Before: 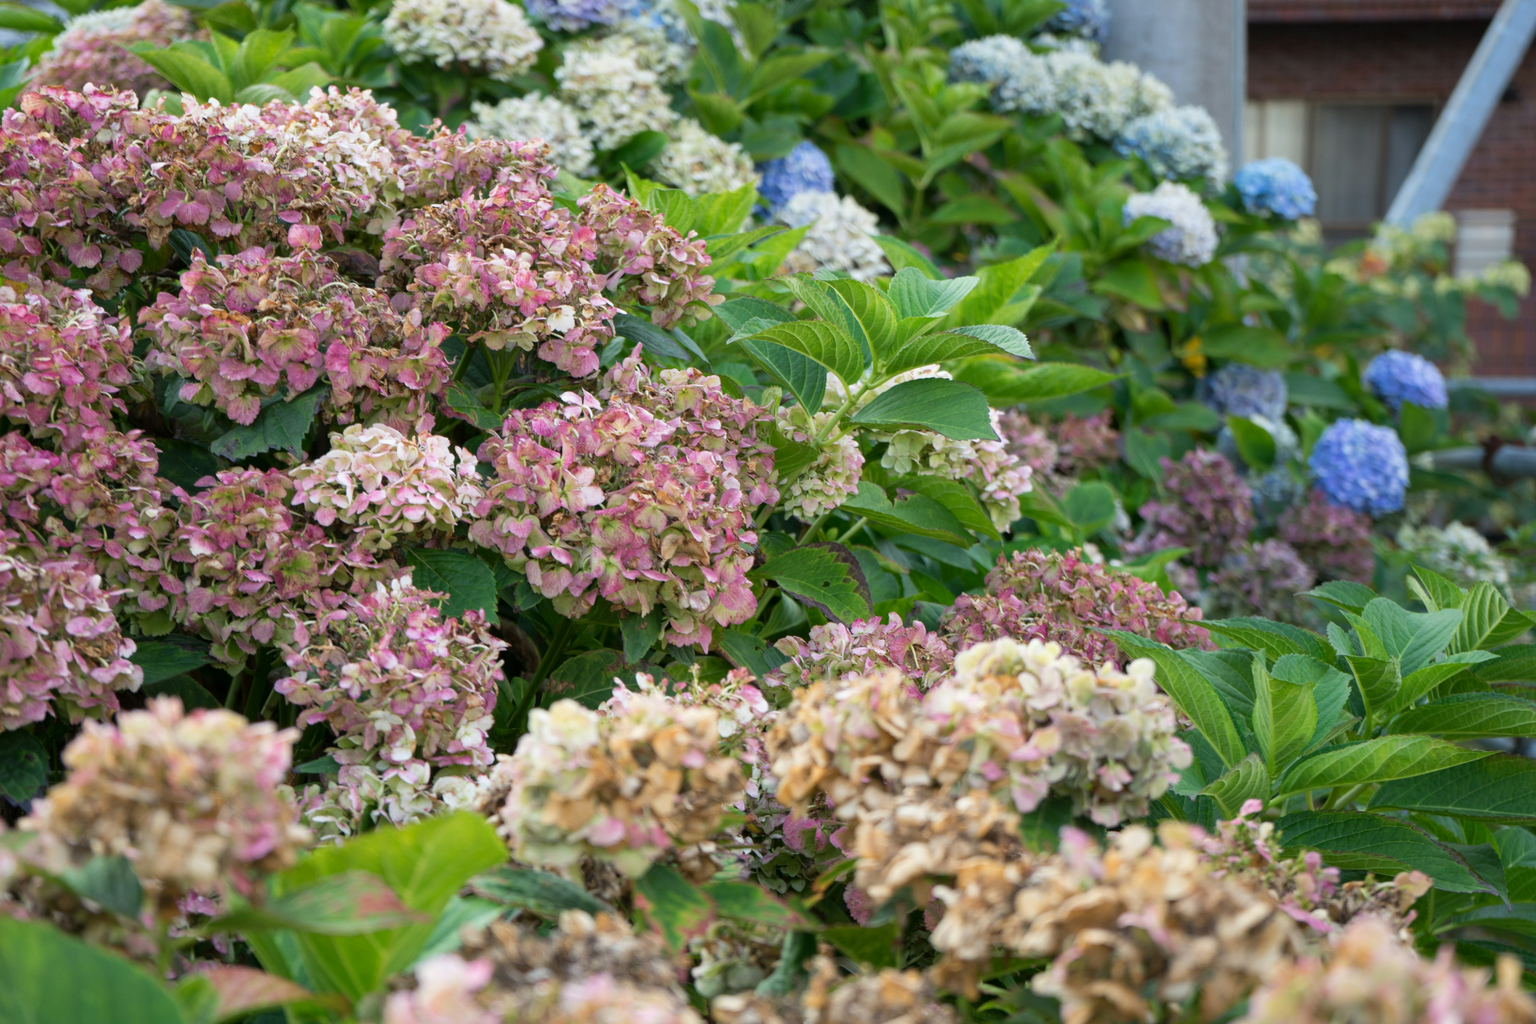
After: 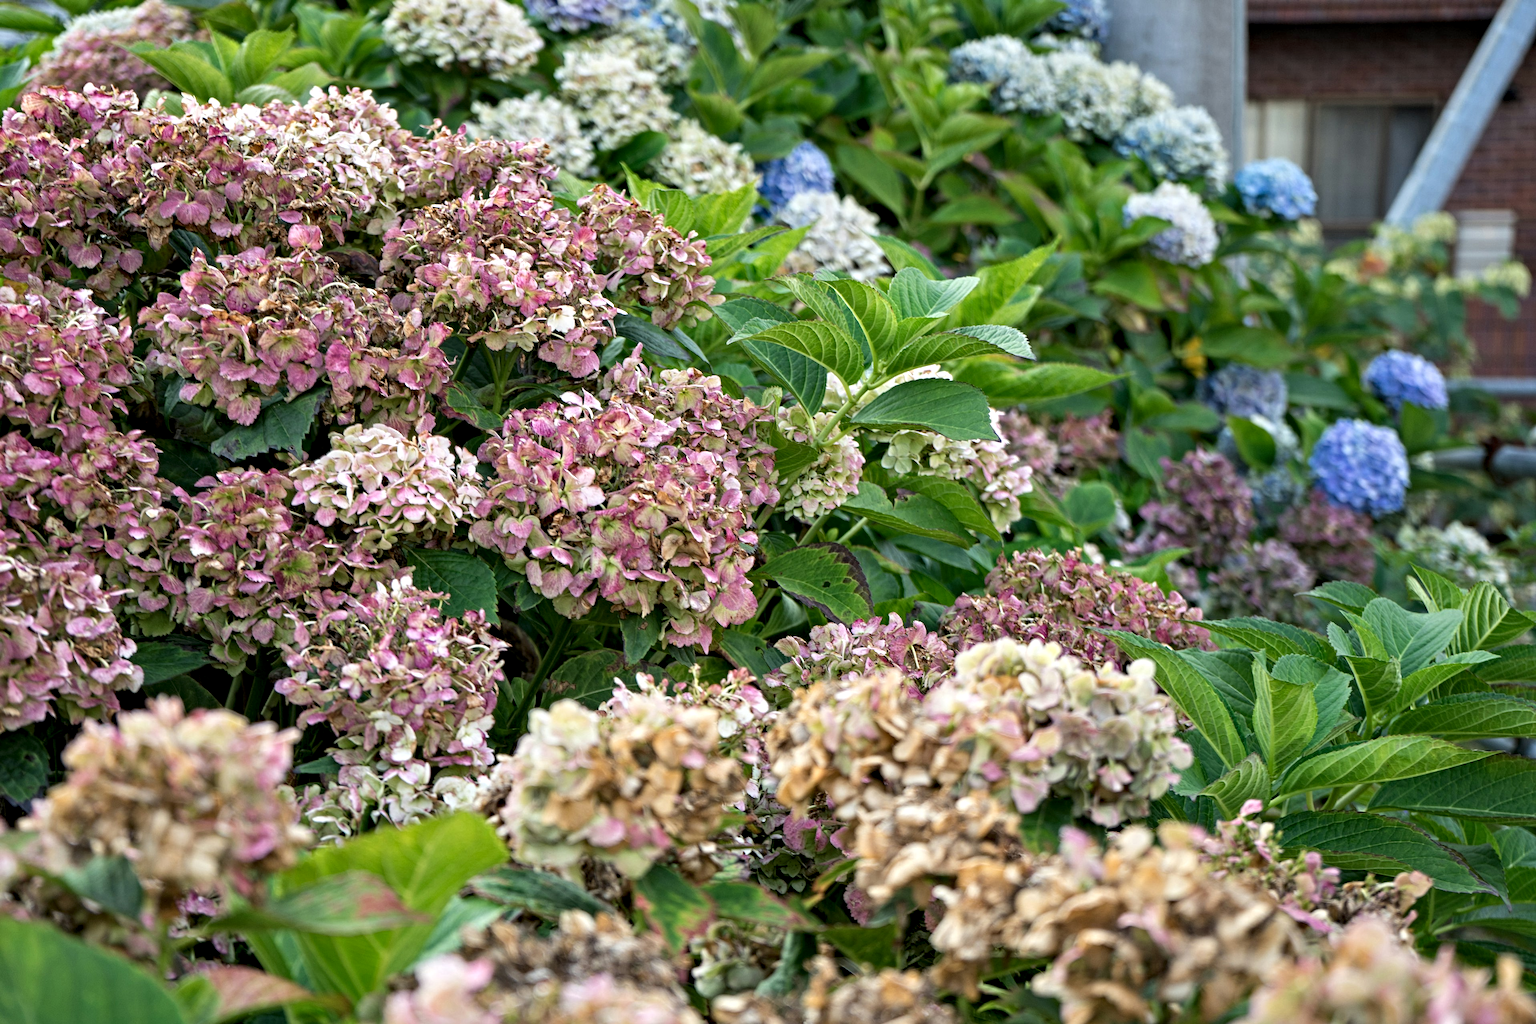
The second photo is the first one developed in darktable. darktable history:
contrast equalizer: octaves 7, y [[0.5, 0.542, 0.583, 0.625, 0.667, 0.708], [0.5 ×6], [0.5 ×6], [0 ×6], [0 ×6]]
sharpen: radius 2.883, amount 0.868, threshold 47.523
